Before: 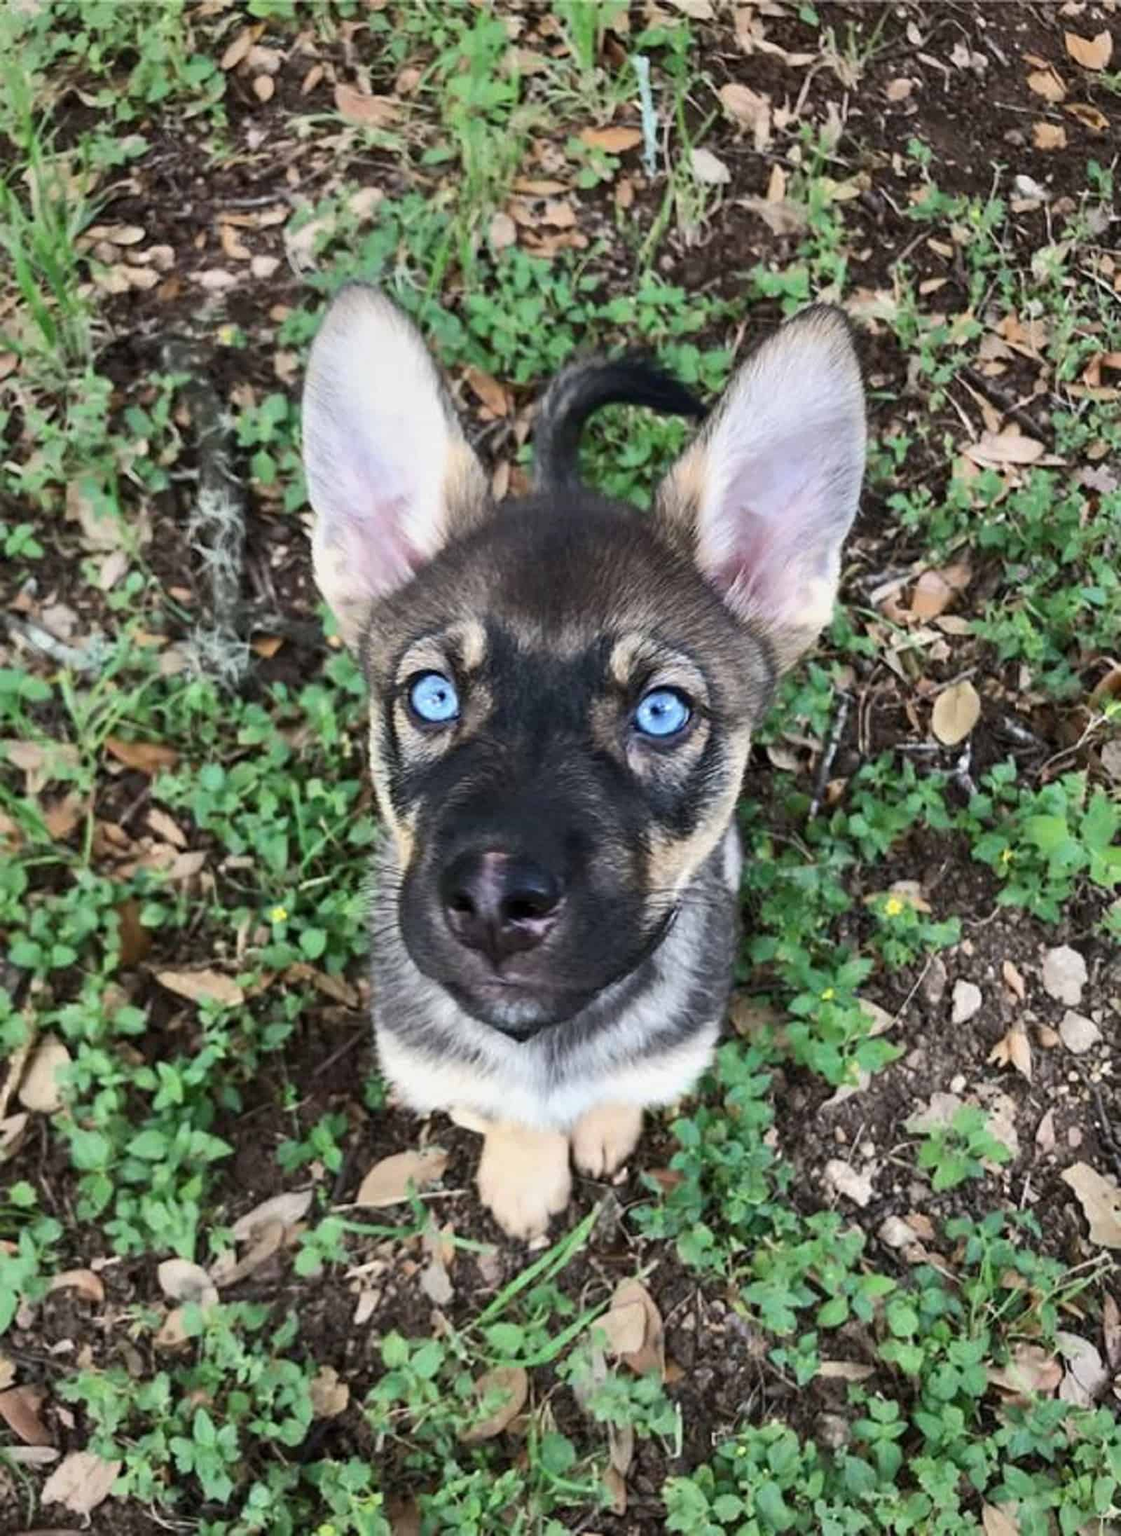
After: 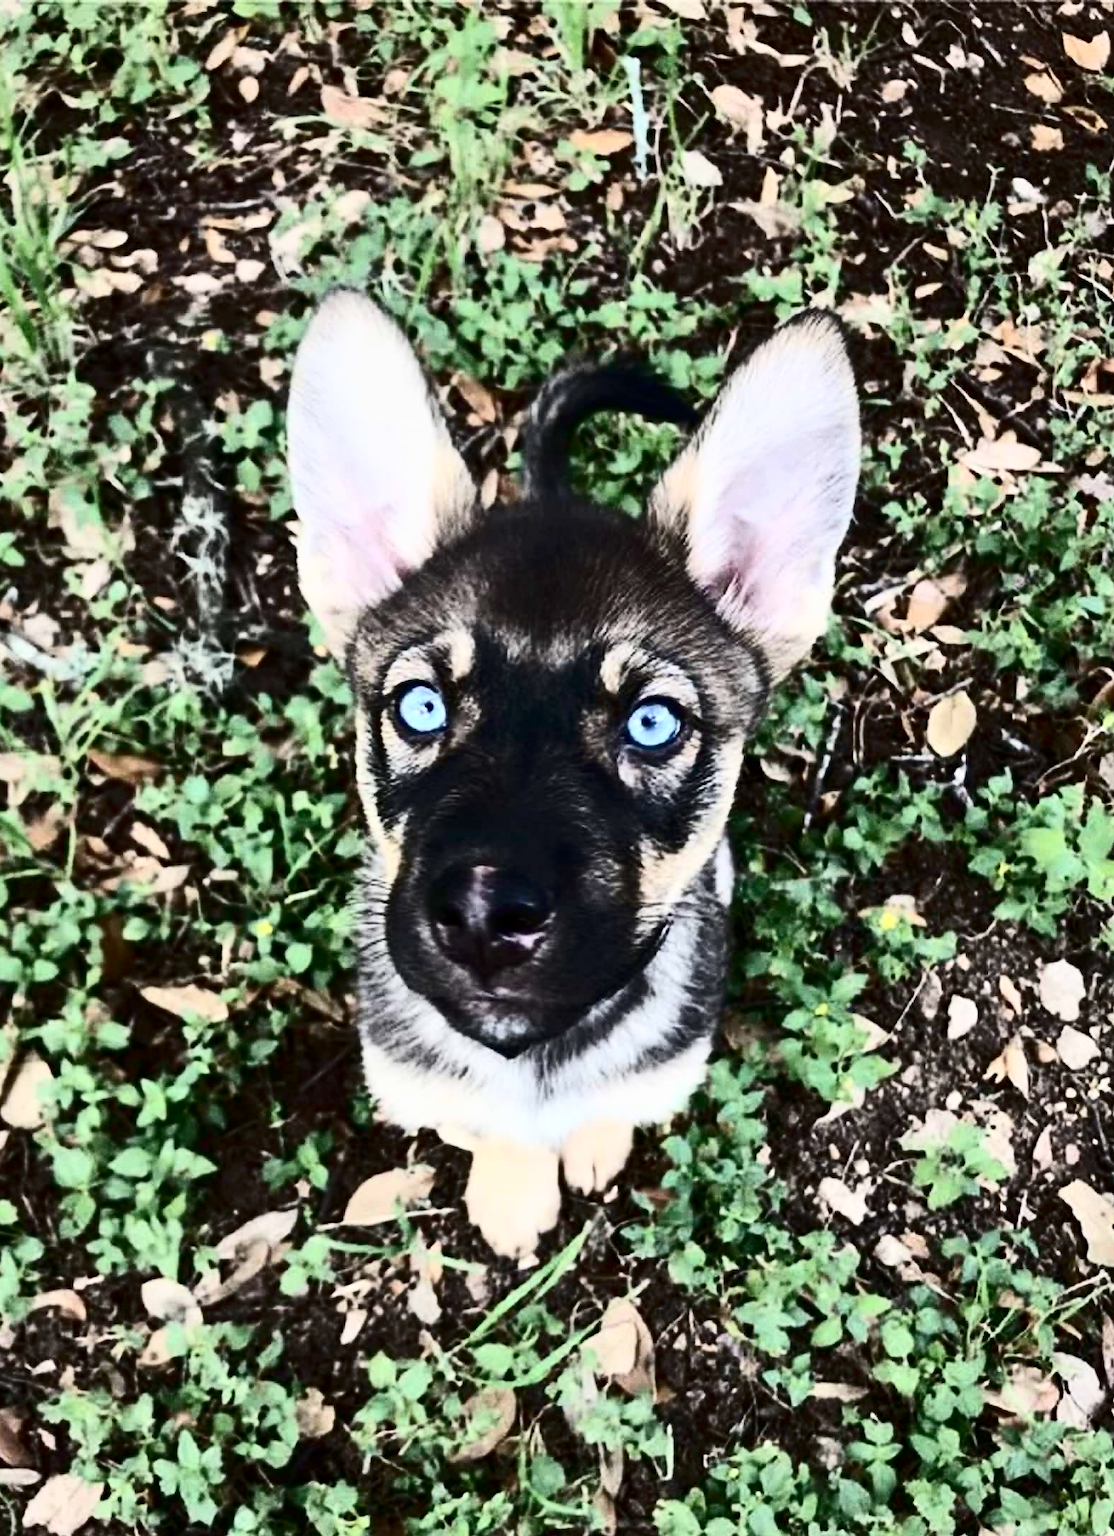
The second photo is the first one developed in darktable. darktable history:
contrast brightness saturation: contrast 0.514, saturation -0.081
crop: left 1.735%, right 0.283%, bottom 1.468%
